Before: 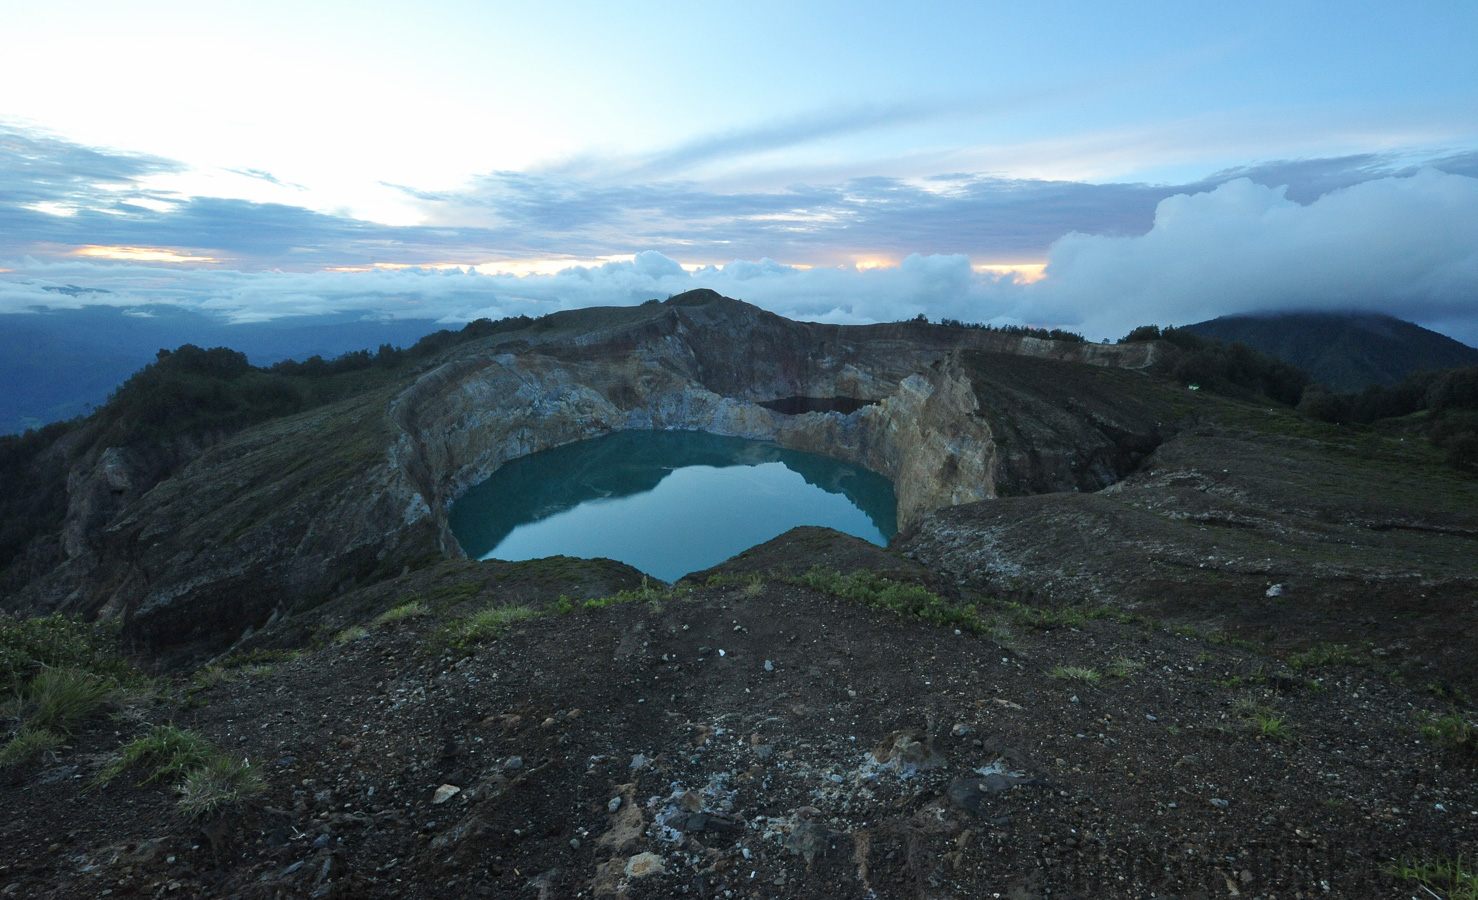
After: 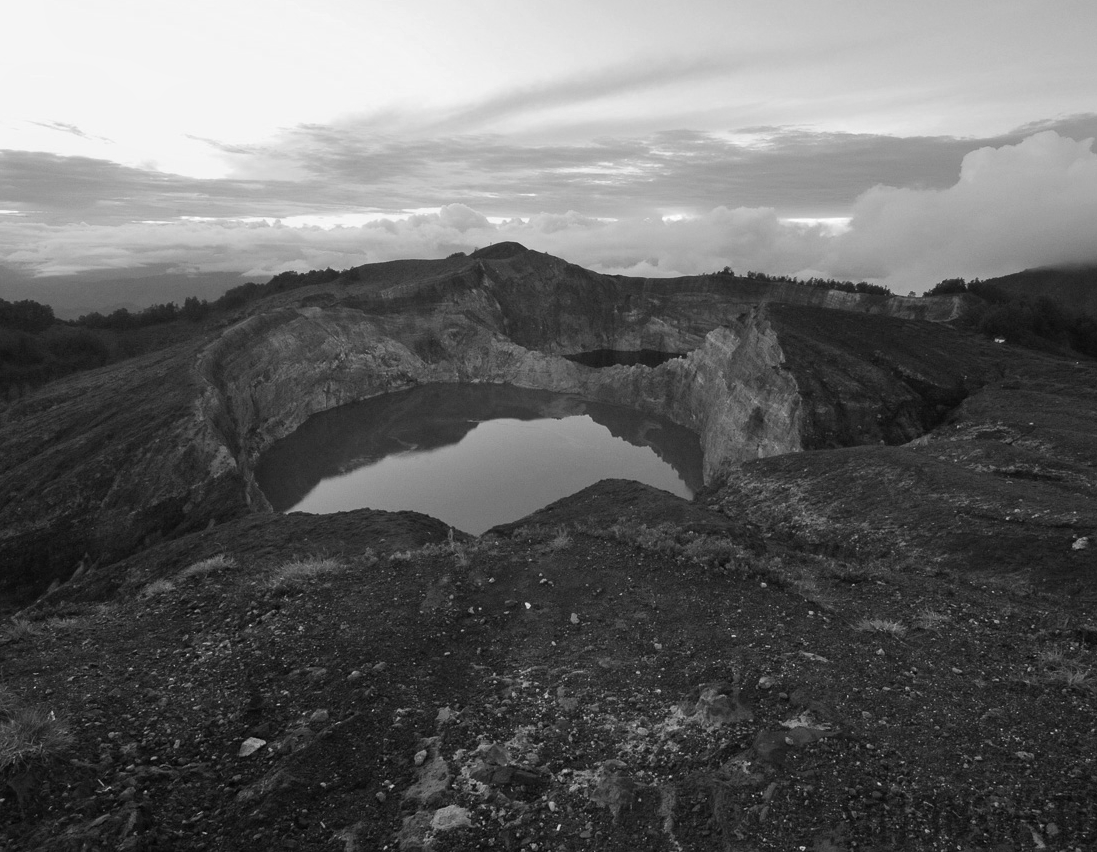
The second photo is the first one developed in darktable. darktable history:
white balance: red 0.931, blue 1.11
crop and rotate: left 13.15%, top 5.251%, right 12.609%
monochrome: a 32, b 64, size 2.3
color zones: curves: ch0 [(0.25, 0.5) (0.463, 0.627) (0.484, 0.637) (0.75, 0.5)]
